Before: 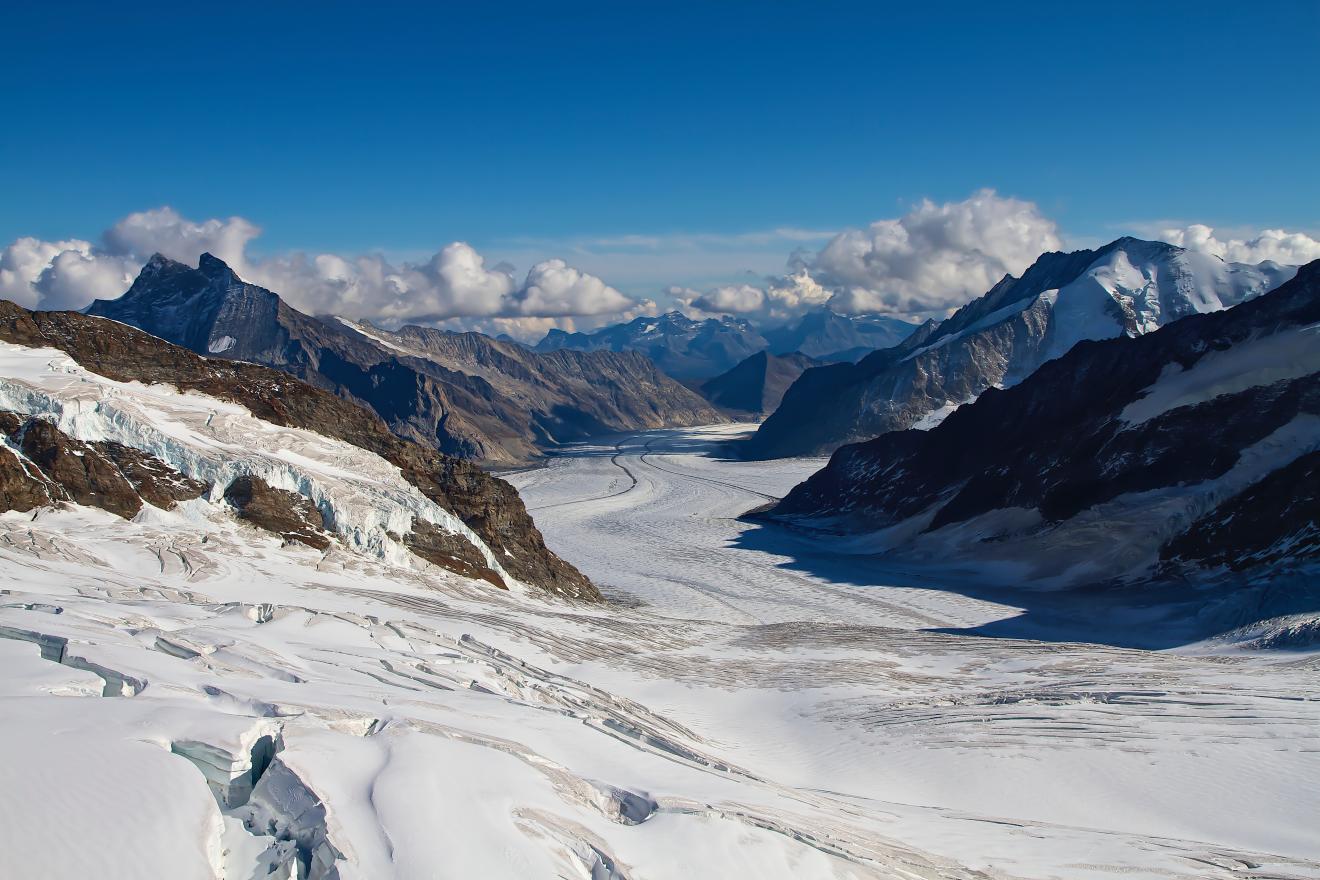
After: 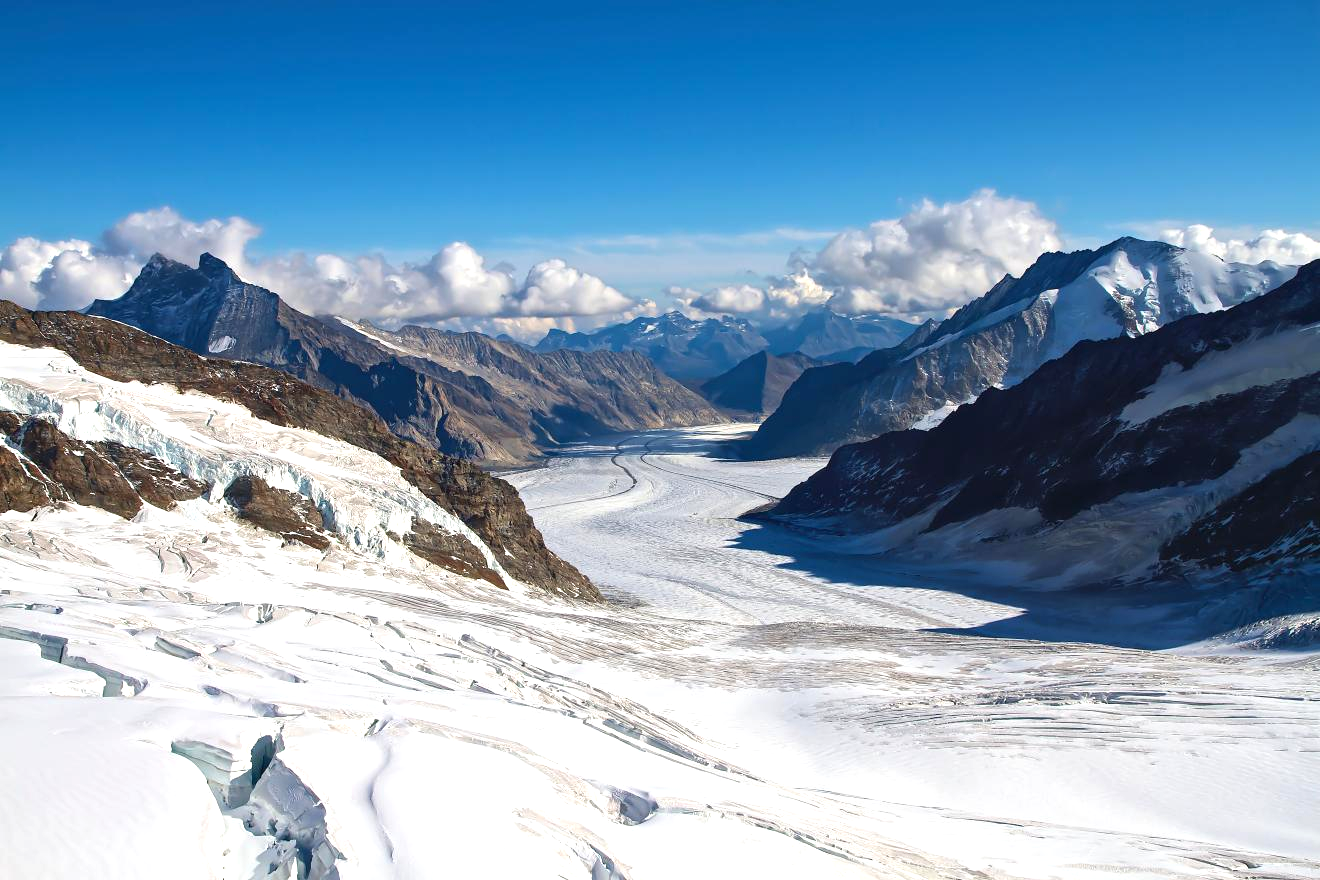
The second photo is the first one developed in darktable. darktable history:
exposure: black level correction 0, exposure 0.7 EV, compensate exposure bias true, compensate highlight preservation false
tone equalizer: -7 EV 0.13 EV, smoothing diameter 25%, edges refinement/feathering 10, preserve details guided filter
